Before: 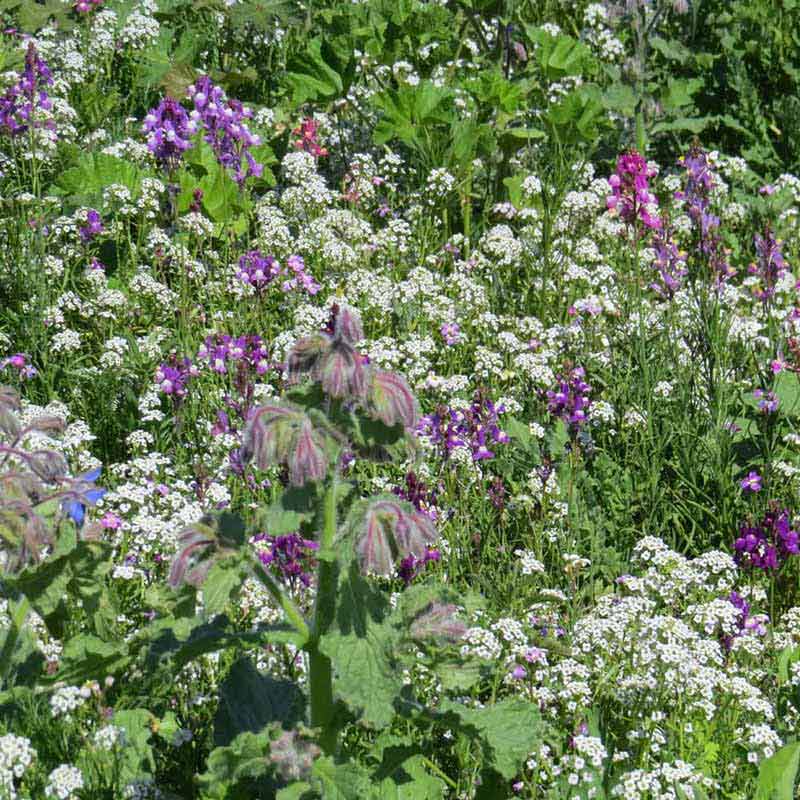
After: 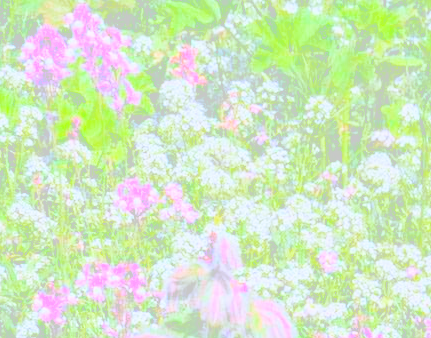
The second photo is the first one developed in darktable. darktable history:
filmic rgb: black relative exposure -8.79 EV, white relative exposure 4.98 EV, threshold 6 EV, target black luminance 0%, hardness 3.77, latitude 66.34%, contrast 0.822, highlights saturation mix 10%, shadows ↔ highlights balance 20%, add noise in highlights 0.1, color science v4 (2020), iterations of high-quality reconstruction 0, type of noise poissonian, enable highlight reconstruction true
crop: left 15.306%, top 9.065%, right 30.789%, bottom 48.638%
exposure: compensate highlight preservation false
tone equalizer: -8 EV -0.417 EV, -7 EV -0.389 EV, -6 EV -0.333 EV, -5 EV -0.222 EV, -3 EV 0.222 EV, -2 EV 0.333 EV, -1 EV 0.389 EV, +0 EV 0.417 EV, edges refinement/feathering 500, mask exposure compensation -1.57 EV, preserve details no
white balance: red 0.98, blue 1.034
bloom: size 70%, threshold 25%, strength 70%
color calibration: illuminant as shot in camera, x 0.358, y 0.373, temperature 4628.91 K
contrast equalizer: y [[0.586, 0.584, 0.576, 0.565, 0.552, 0.539], [0.5 ×6], [0.97, 0.959, 0.919, 0.859, 0.789, 0.717], [0 ×6], [0 ×6]]
